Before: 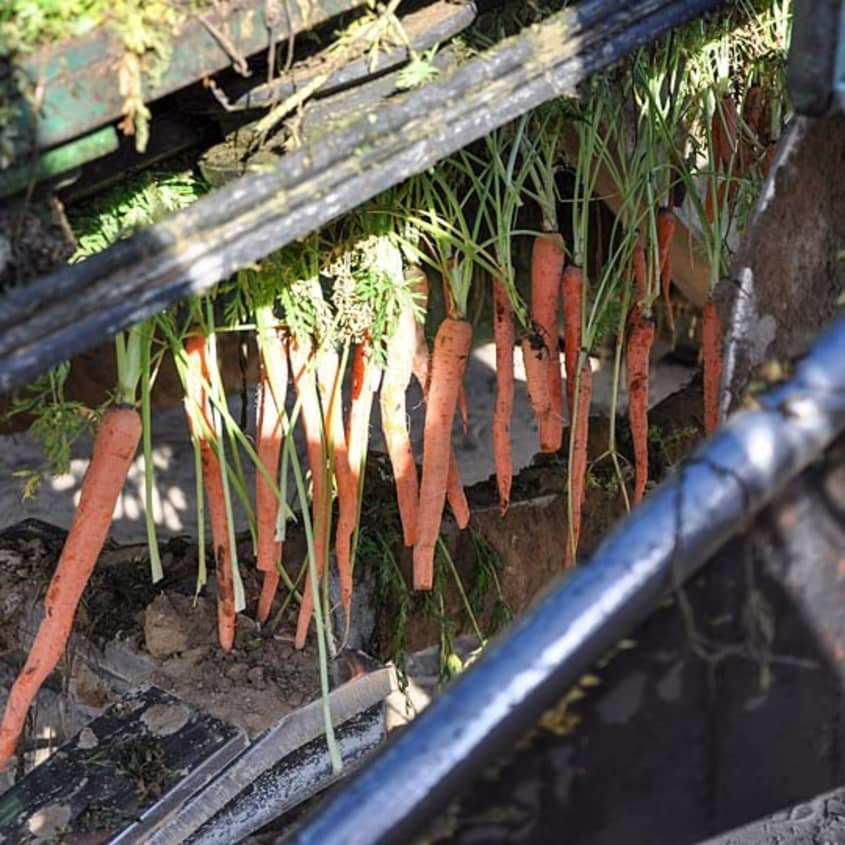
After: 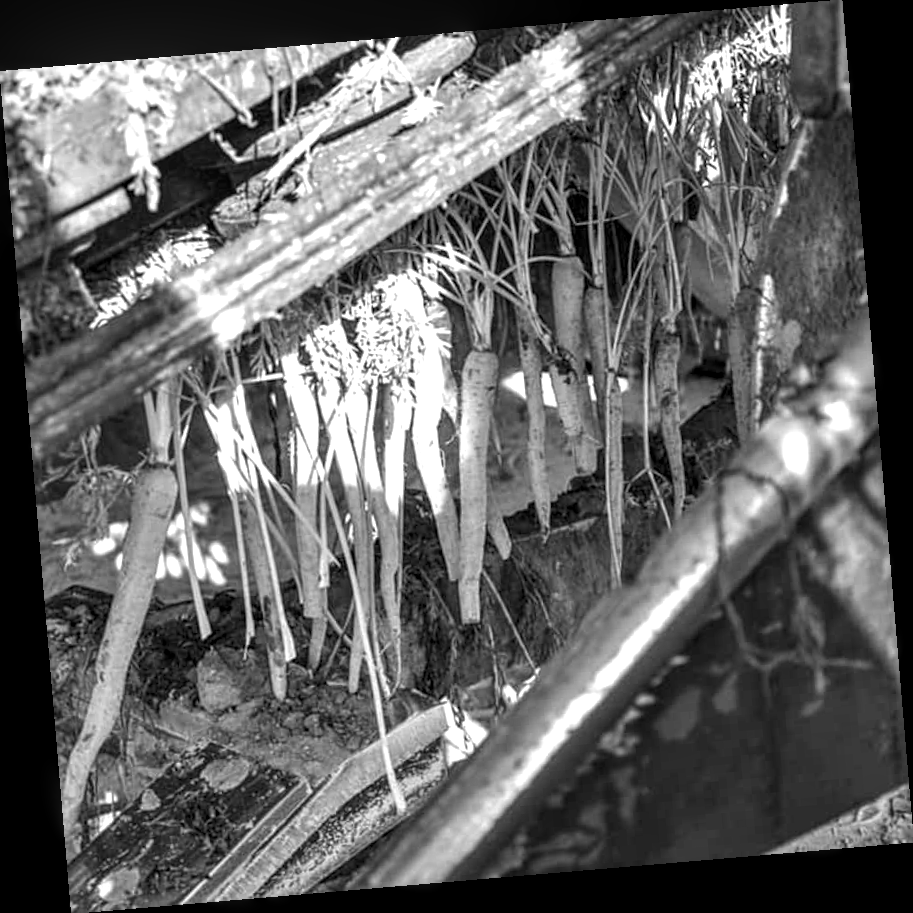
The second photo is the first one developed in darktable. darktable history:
local contrast: highlights 61%, detail 143%, midtone range 0.428
exposure: exposure 0.566 EV, compensate highlight preservation false
monochrome: on, module defaults
rotate and perspective: rotation -4.86°, automatic cropping off
